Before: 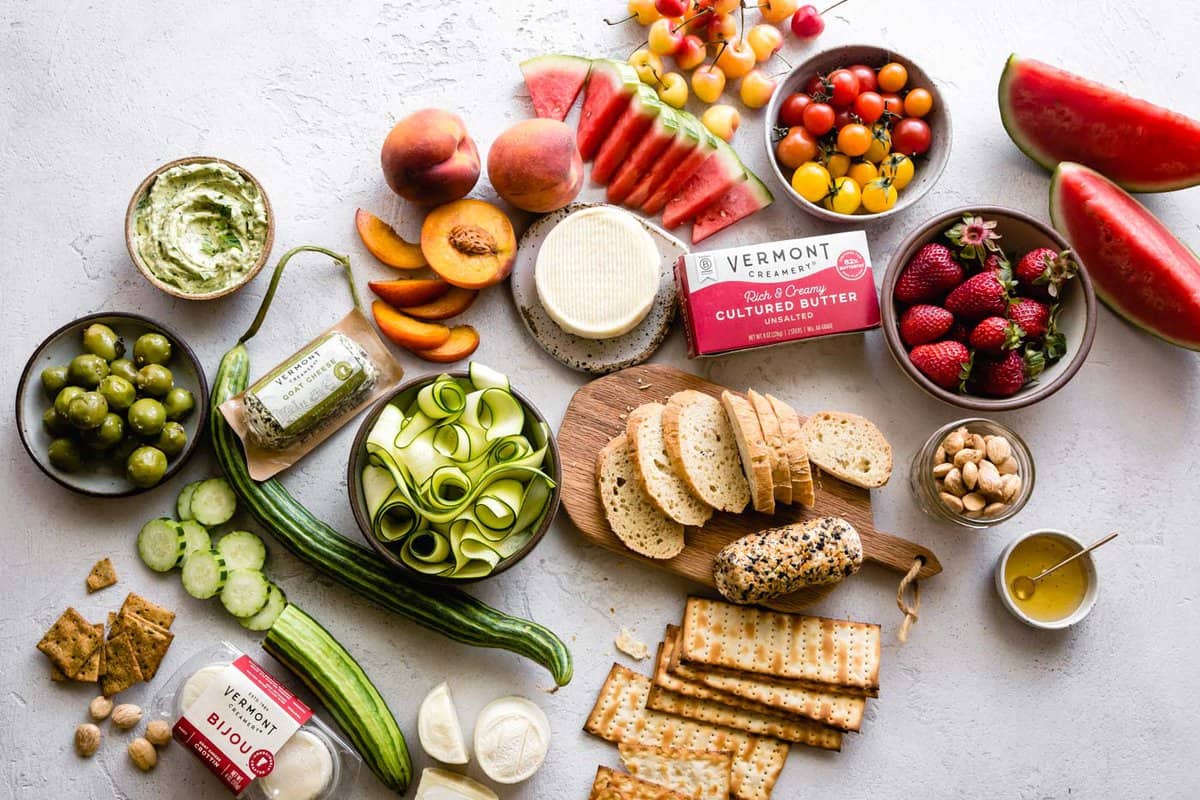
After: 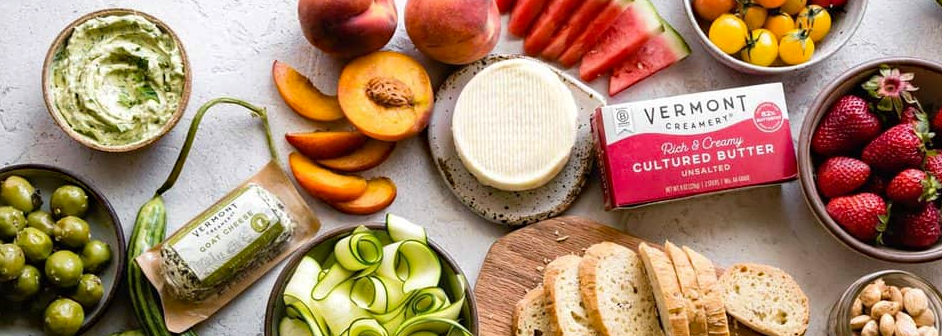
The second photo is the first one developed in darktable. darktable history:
crop: left 6.951%, top 18.514%, right 14.519%, bottom 39.464%
haze removal: compatibility mode true, adaptive false
